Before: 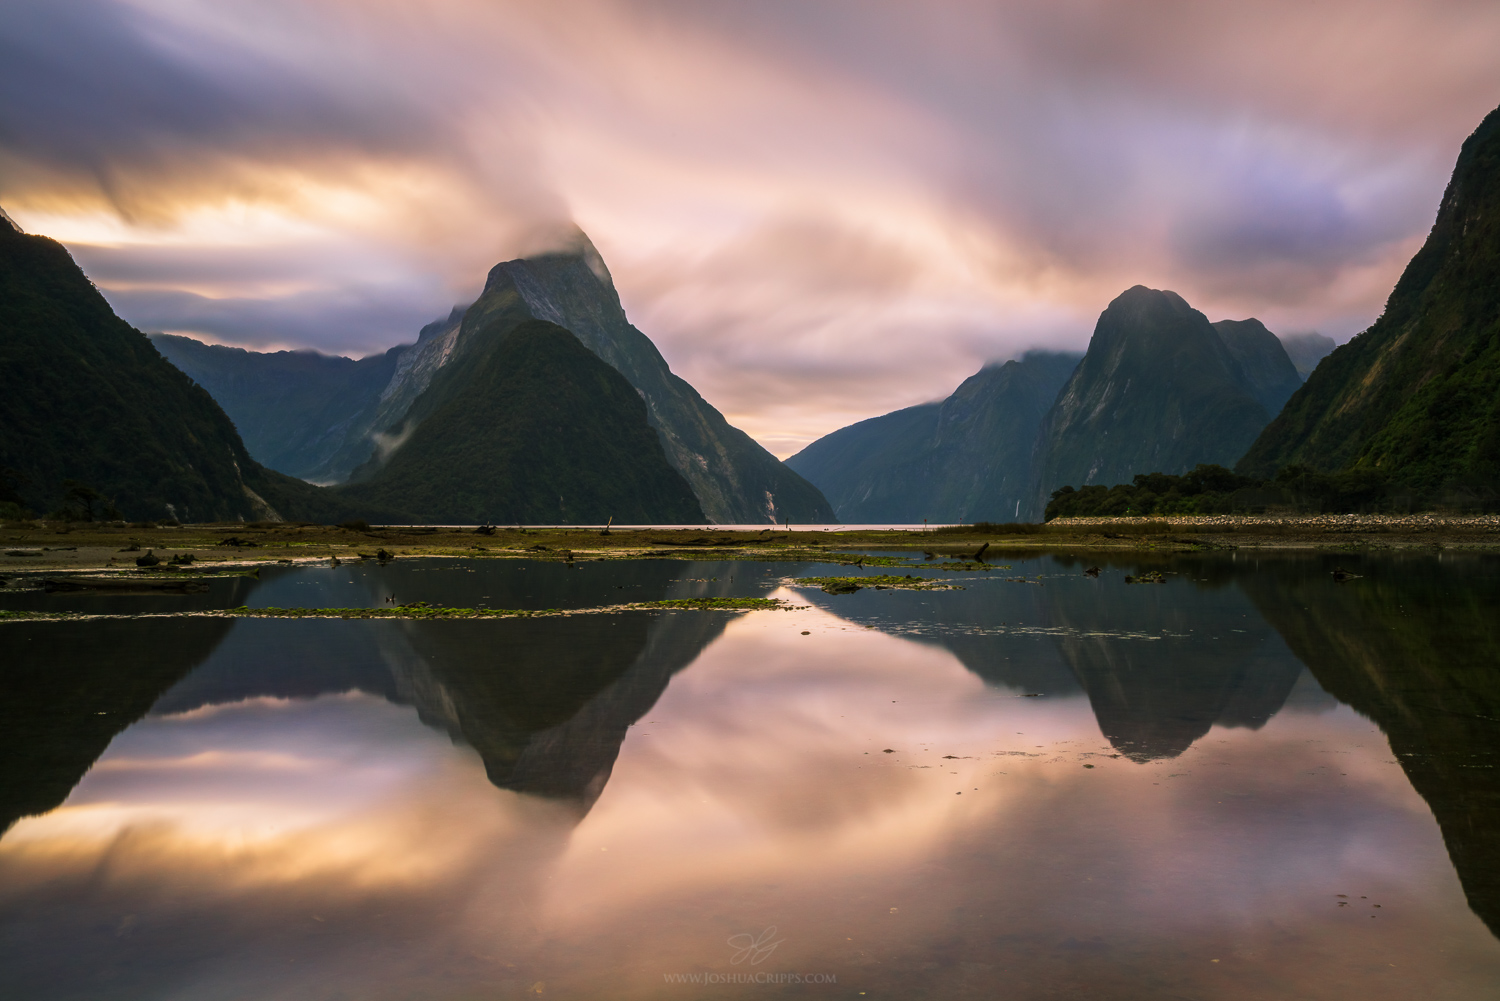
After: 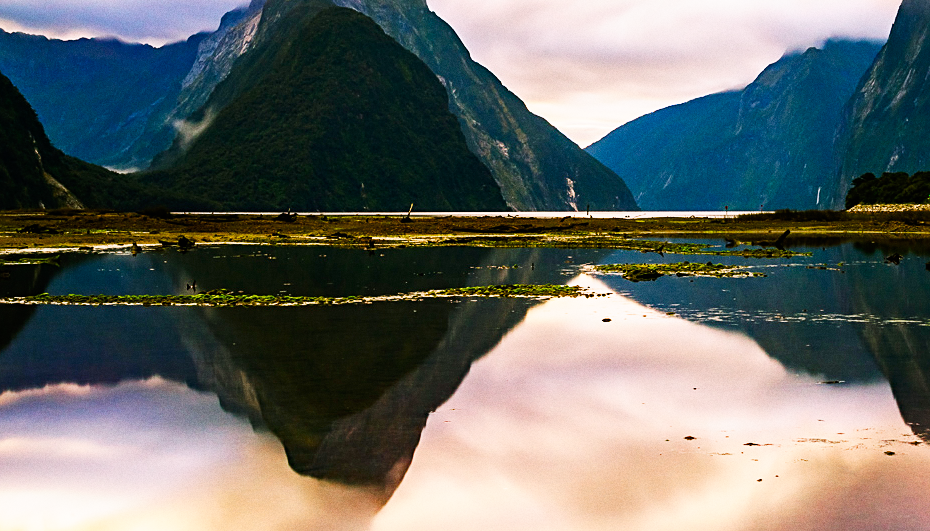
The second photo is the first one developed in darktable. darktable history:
base curve: curves: ch0 [(0, 0) (0.007, 0.004) (0.027, 0.03) (0.046, 0.07) (0.207, 0.54) (0.442, 0.872) (0.673, 0.972) (1, 1)], preserve colors none
crop: left 13.312%, top 31.28%, right 24.627%, bottom 15.582%
grain: coarseness 0.09 ISO
exposure: black level correction 0.001, exposure -0.2 EV, compensate highlight preservation false
sharpen: on, module defaults
color balance rgb: perceptual saturation grading › global saturation 20%, perceptual saturation grading › highlights -50%, perceptual saturation grading › shadows 30%
haze removal: compatibility mode true, adaptive false
